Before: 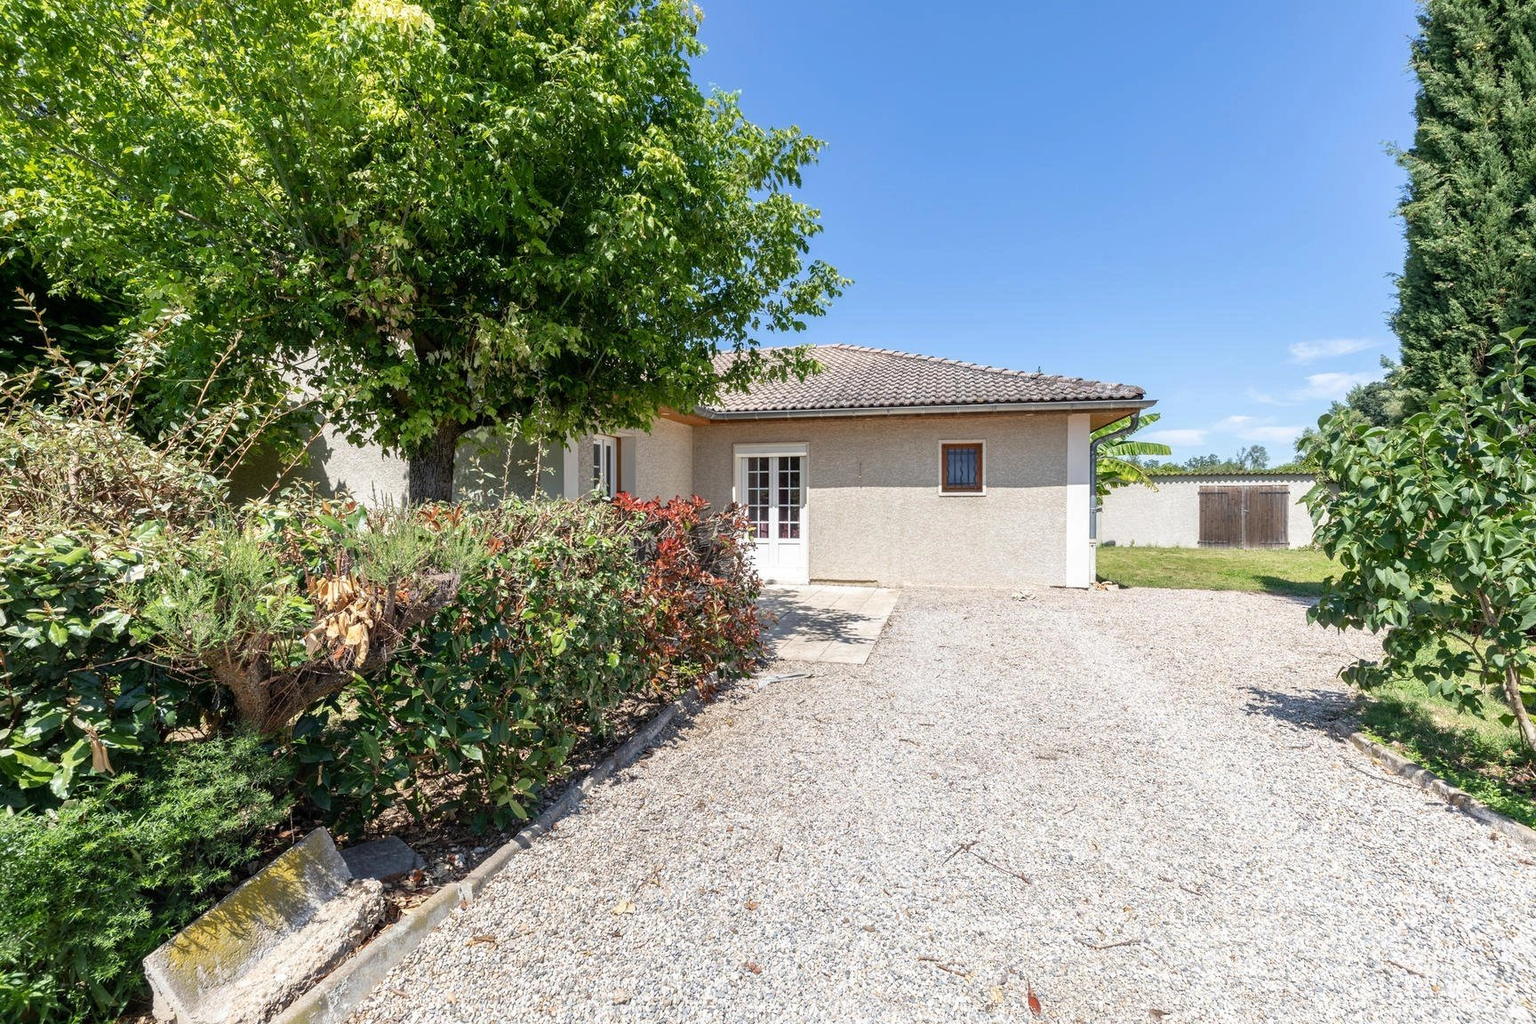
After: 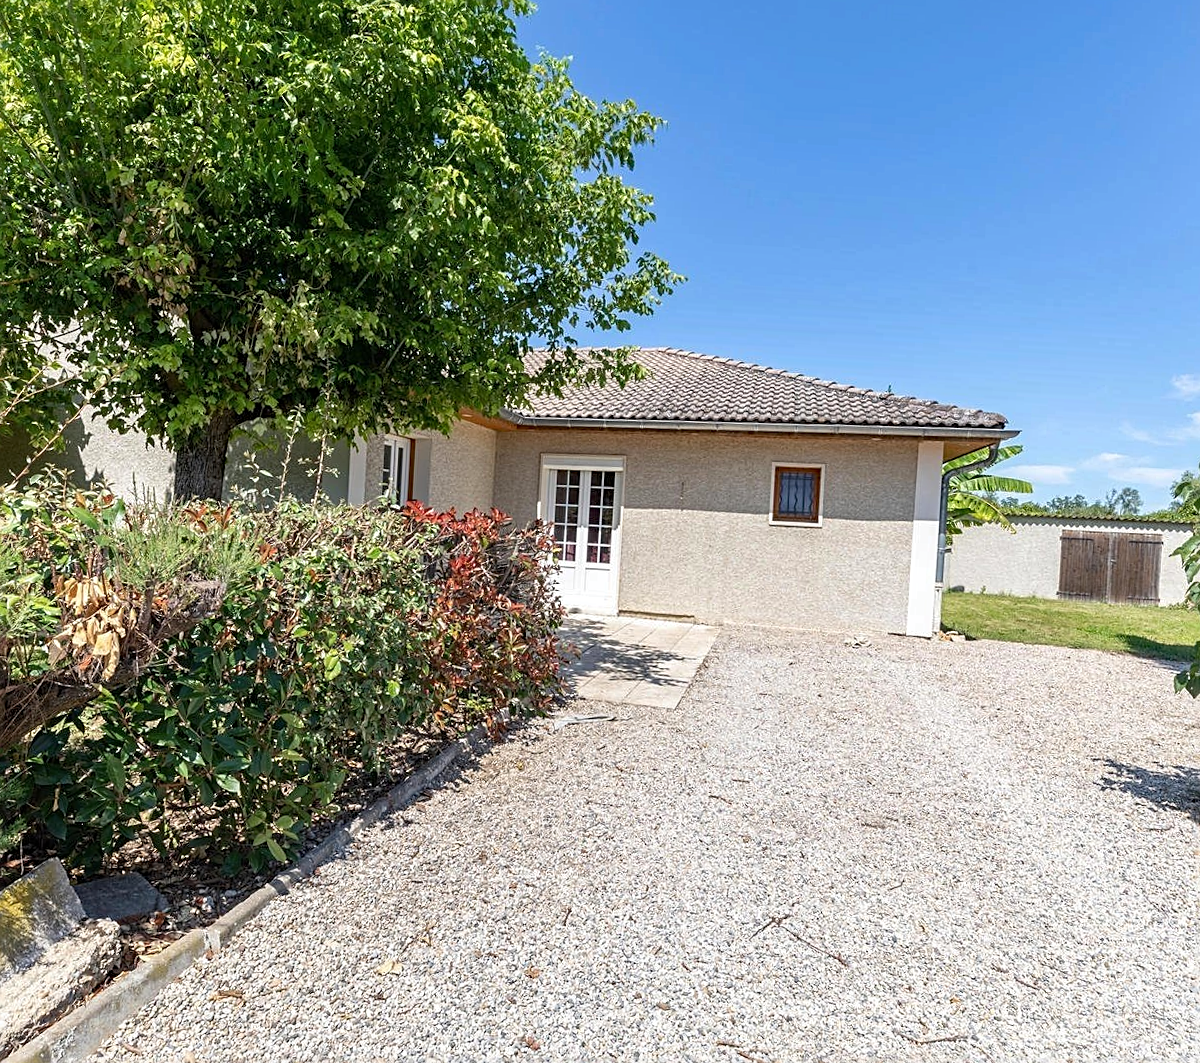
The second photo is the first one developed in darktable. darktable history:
haze removal: compatibility mode true, adaptive false
sharpen: on, module defaults
crop and rotate: angle -3.2°, left 13.955%, top 0.034%, right 10.883%, bottom 0.036%
